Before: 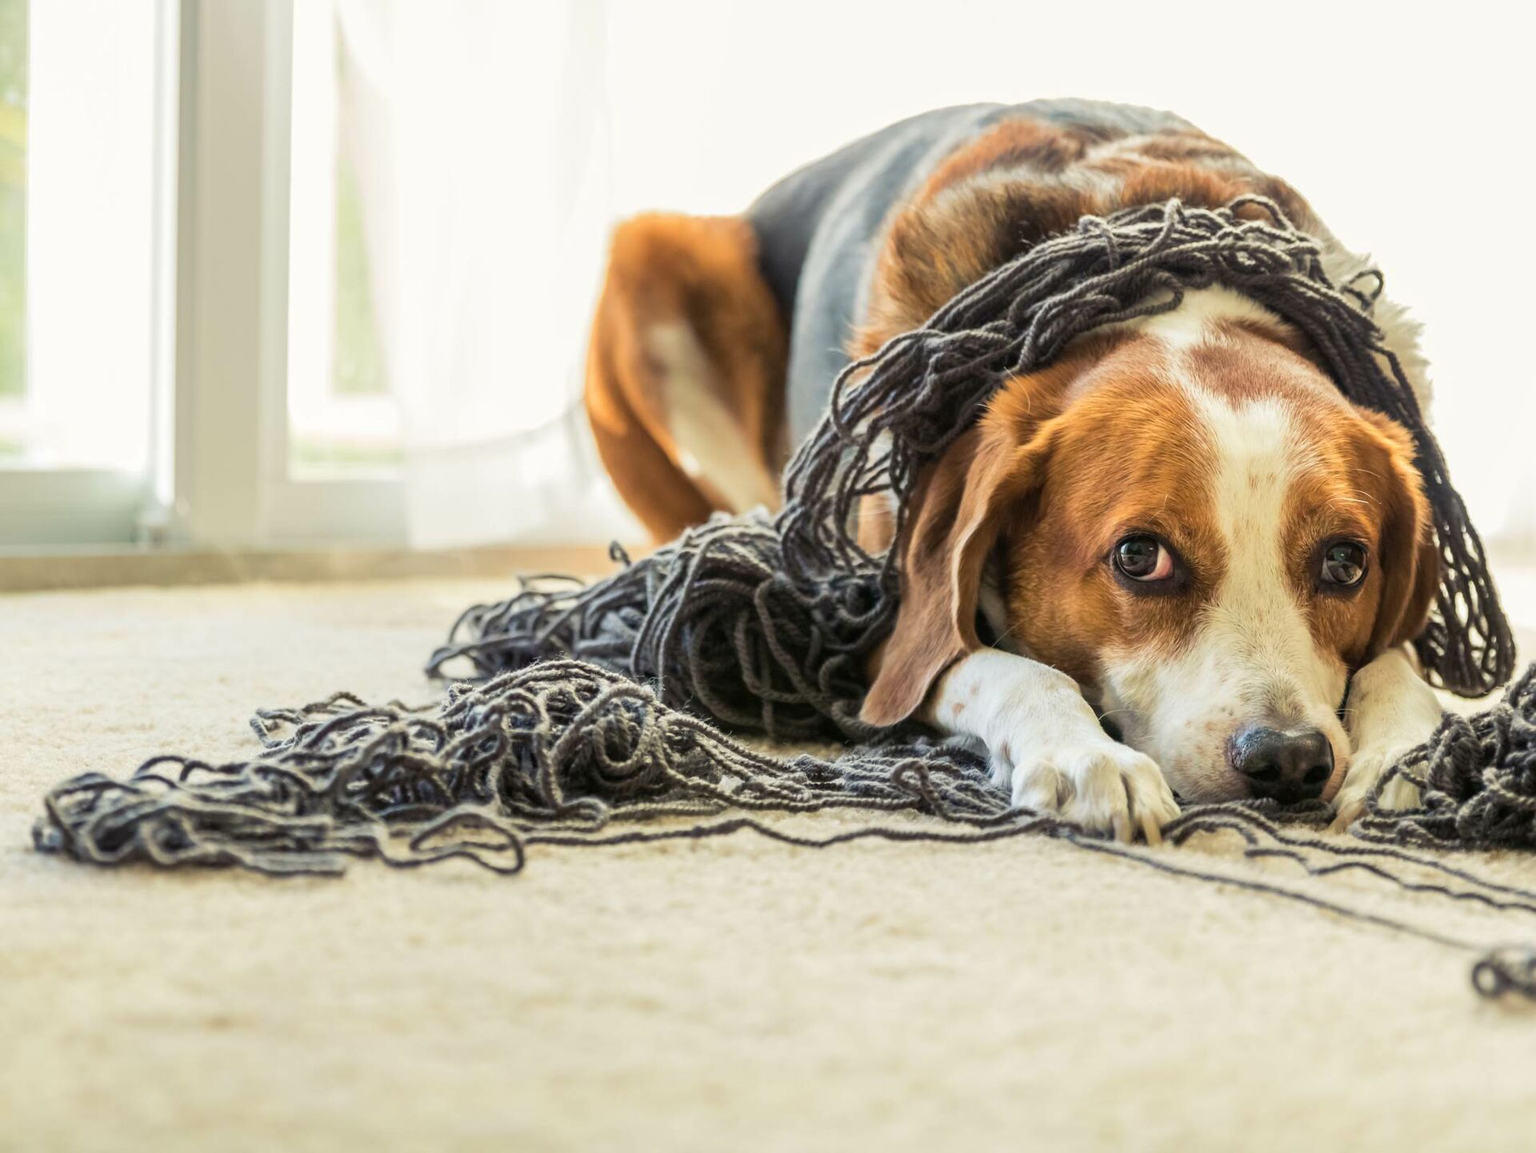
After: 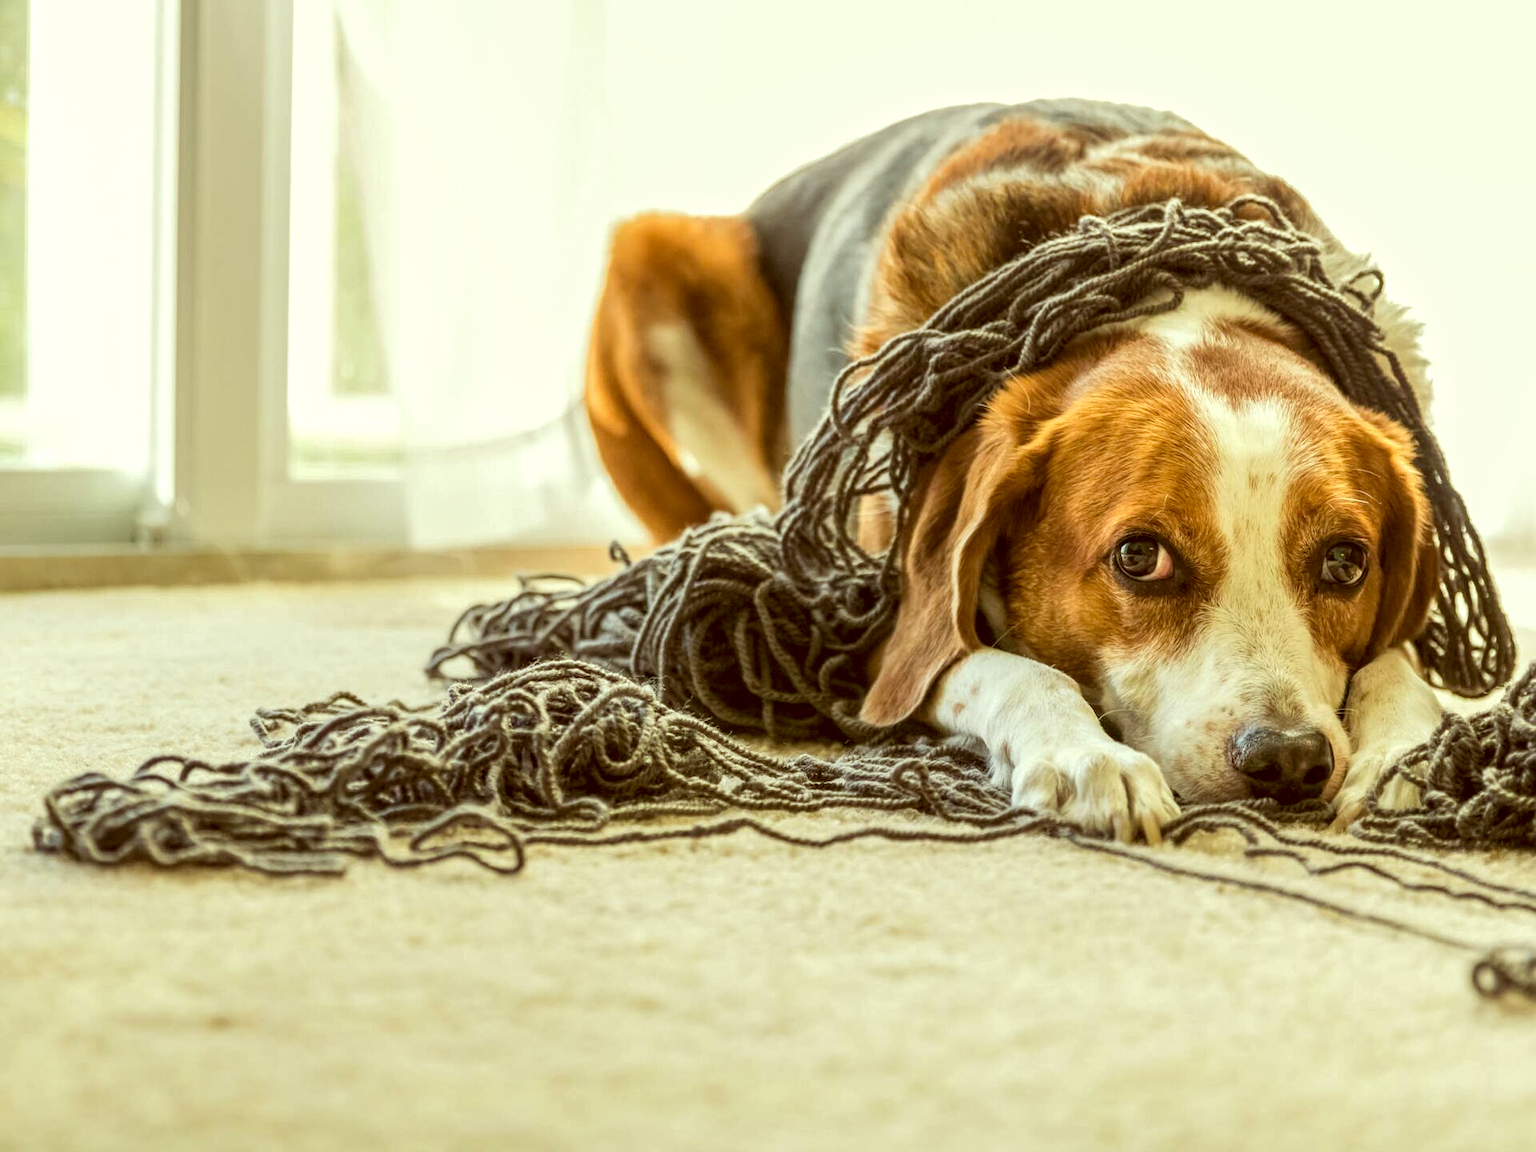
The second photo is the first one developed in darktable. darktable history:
color correction: highlights a* -5.94, highlights b* 9.48, shadows a* 10.12, shadows b* 23.94
local contrast: highlights 99%, shadows 86%, detail 160%, midtone range 0.2
